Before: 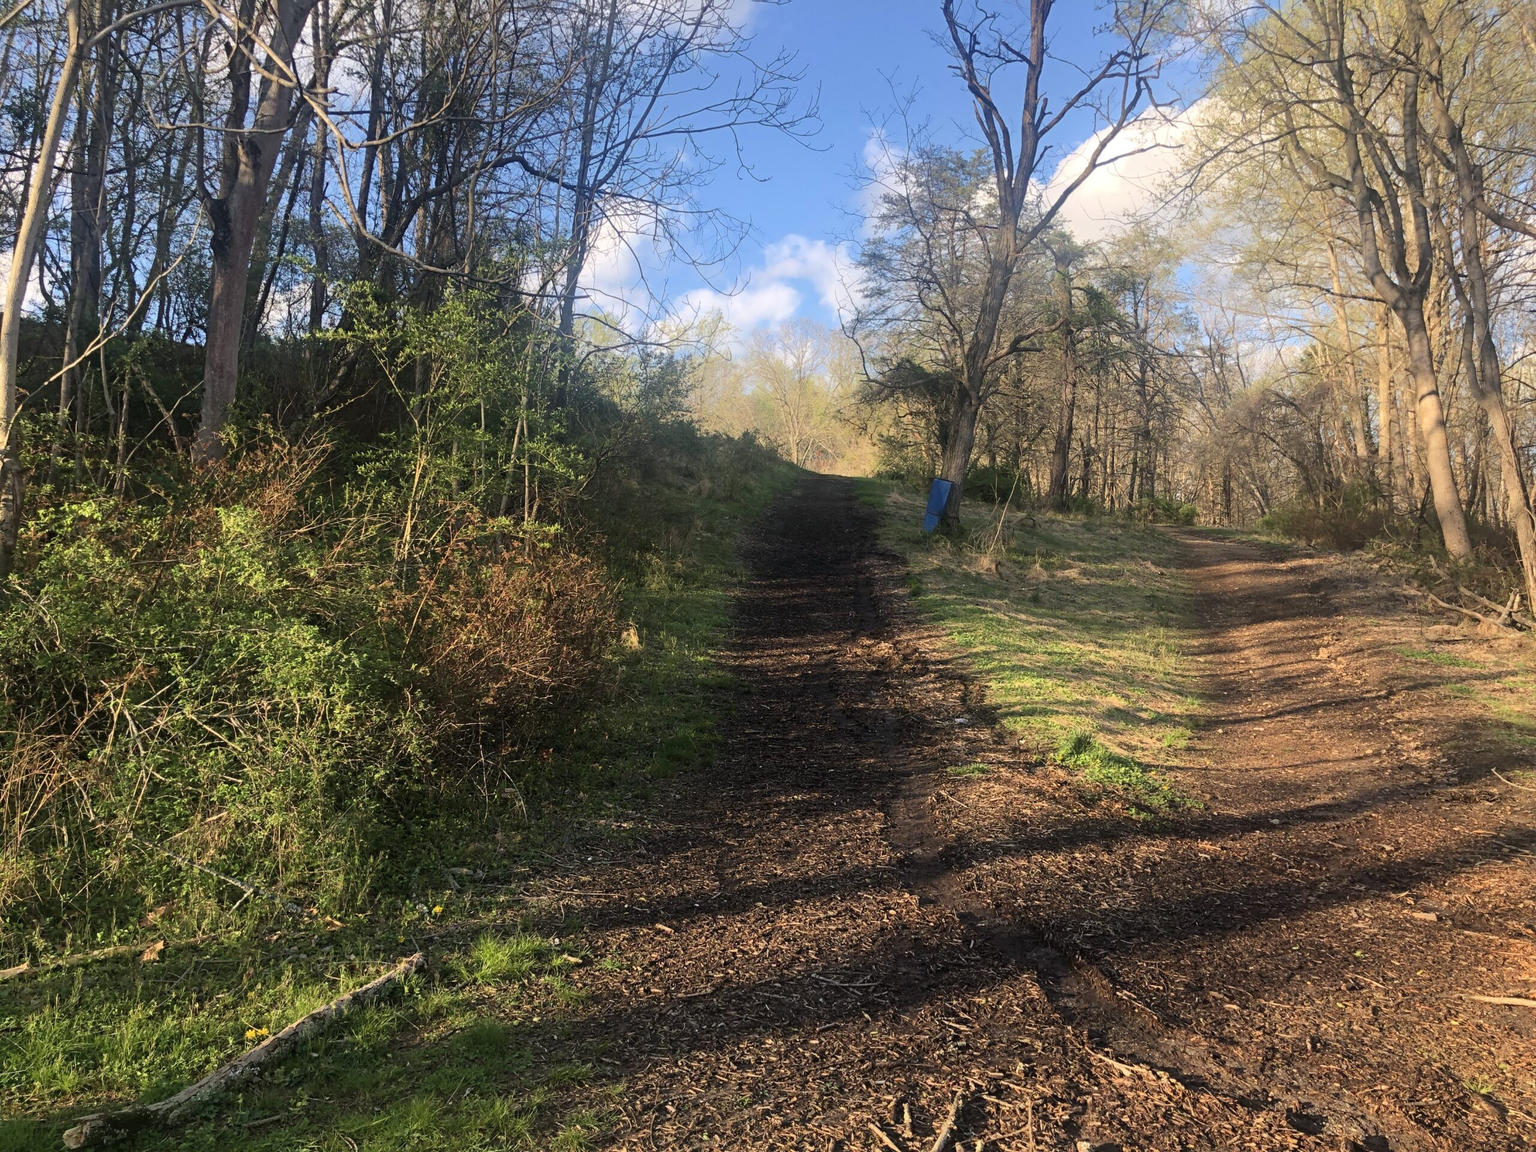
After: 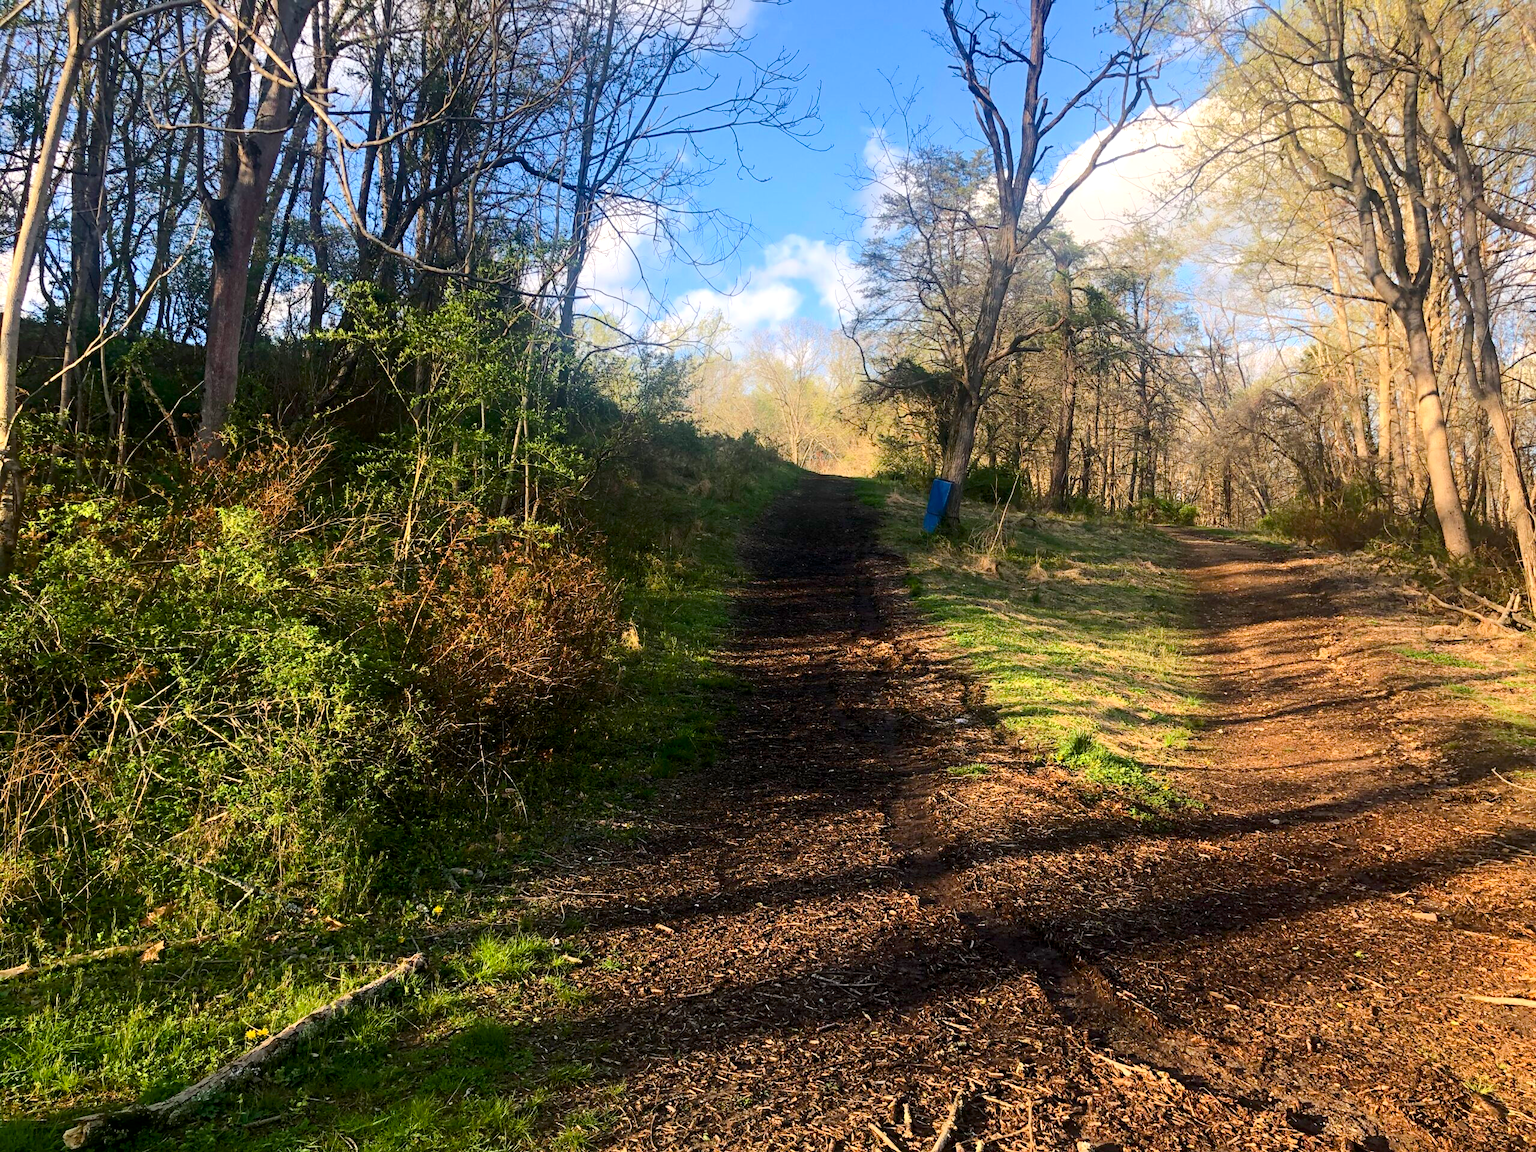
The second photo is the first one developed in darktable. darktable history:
color balance rgb: global offset › luminance -0.51%, perceptual saturation grading › global saturation 27.53%, perceptual saturation grading › highlights -25%, perceptual saturation grading › shadows 25%, perceptual brilliance grading › highlights 6.62%, perceptual brilliance grading › mid-tones 17.07%, perceptual brilliance grading › shadows -5.23%
contrast brightness saturation: contrast 0.14
